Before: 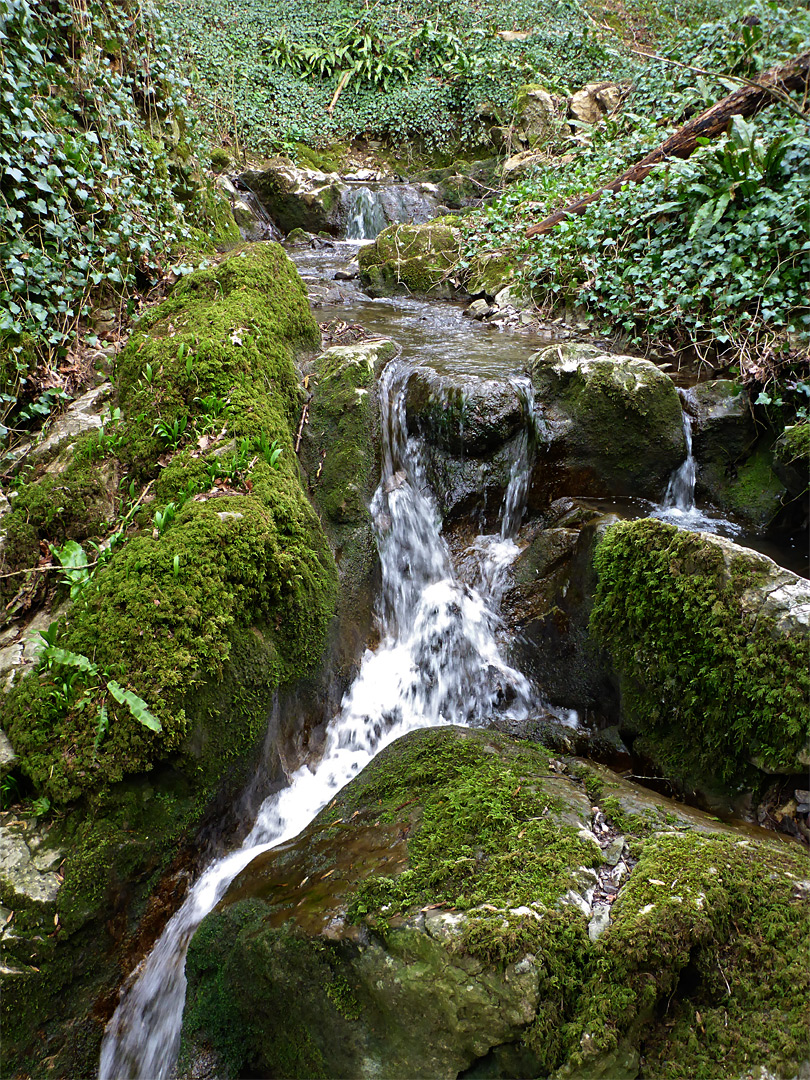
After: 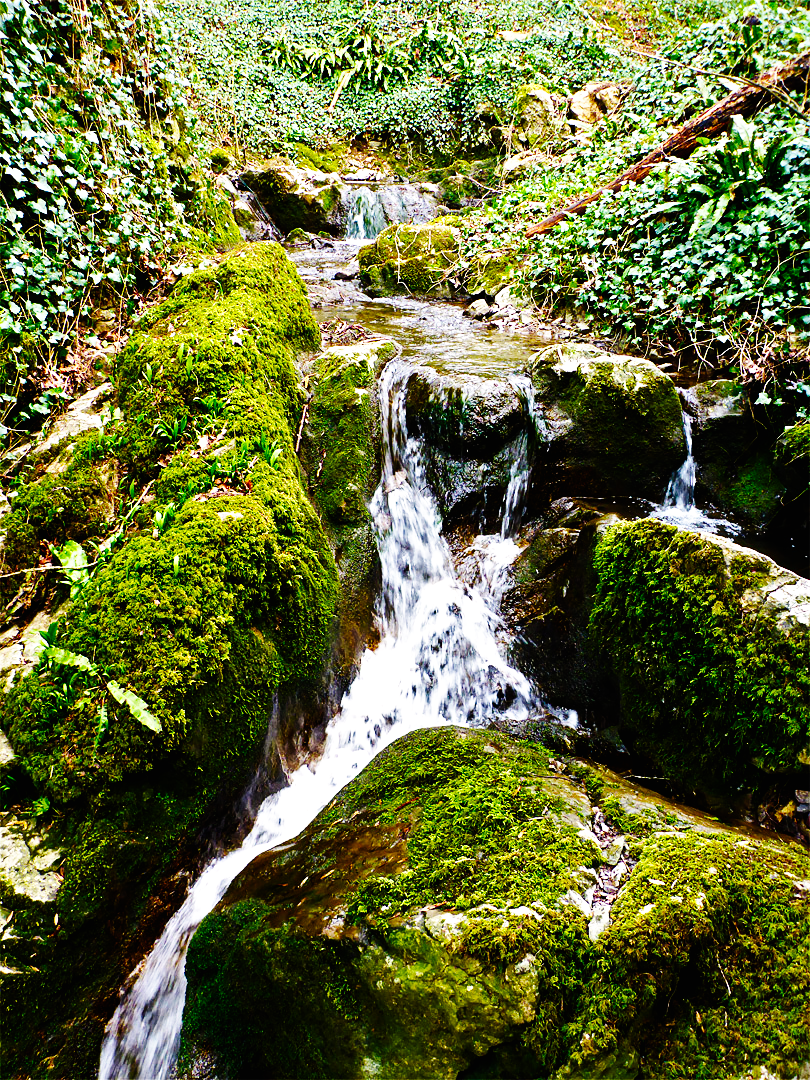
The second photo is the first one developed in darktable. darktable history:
base curve: curves: ch0 [(0, 0) (0, 0) (0.002, 0.001) (0.008, 0.003) (0.019, 0.011) (0.037, 0.037) (0.064, 0.11) (0.102, 0.232) (0.152, 0.379) (0.216, 0.524) (0.296, 0.665) (0.394, 0.789) (0.512, 0.881) (0.651, 0.945) (0.813, 0.986) (1, 1)], preserve colors none
color balance rgb: shadows lift › luminance -19.87%, power › luminance -8.876%, highlights gain › chroma 2.033%, highlights gain › hue 72.29°, perceptual saturation grading › global saturation 45.879%, perceptual saturation grading › highlights -50.307%, perceptual saturation grading › shadows 31.19%, perceptual brilliance grading › highlights 11.783%, global vibrance 24.631%
